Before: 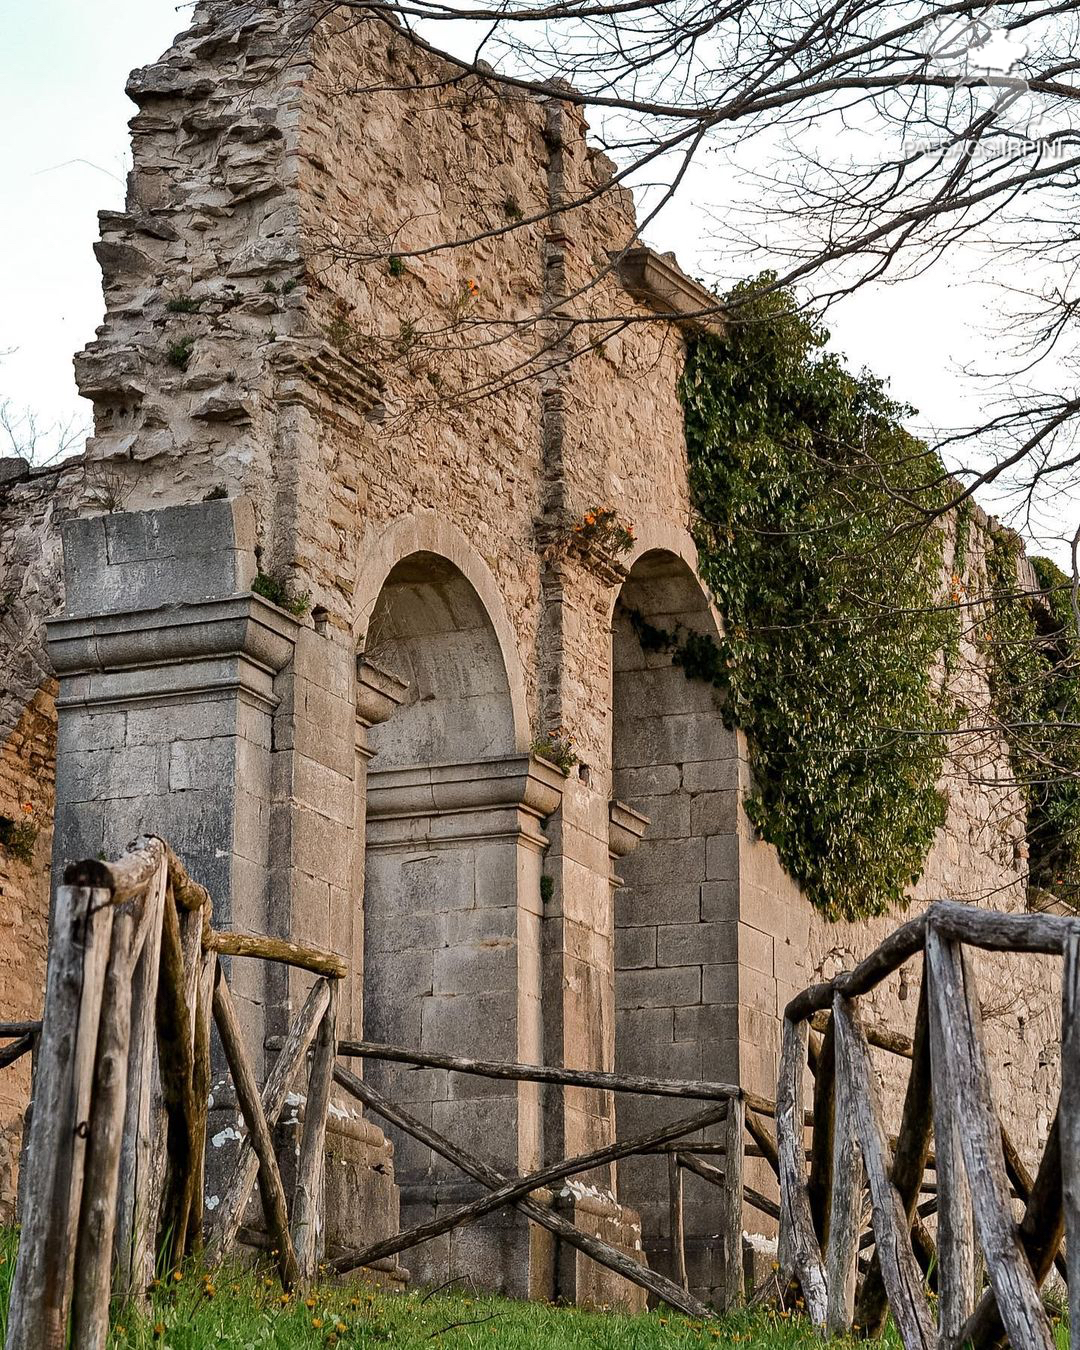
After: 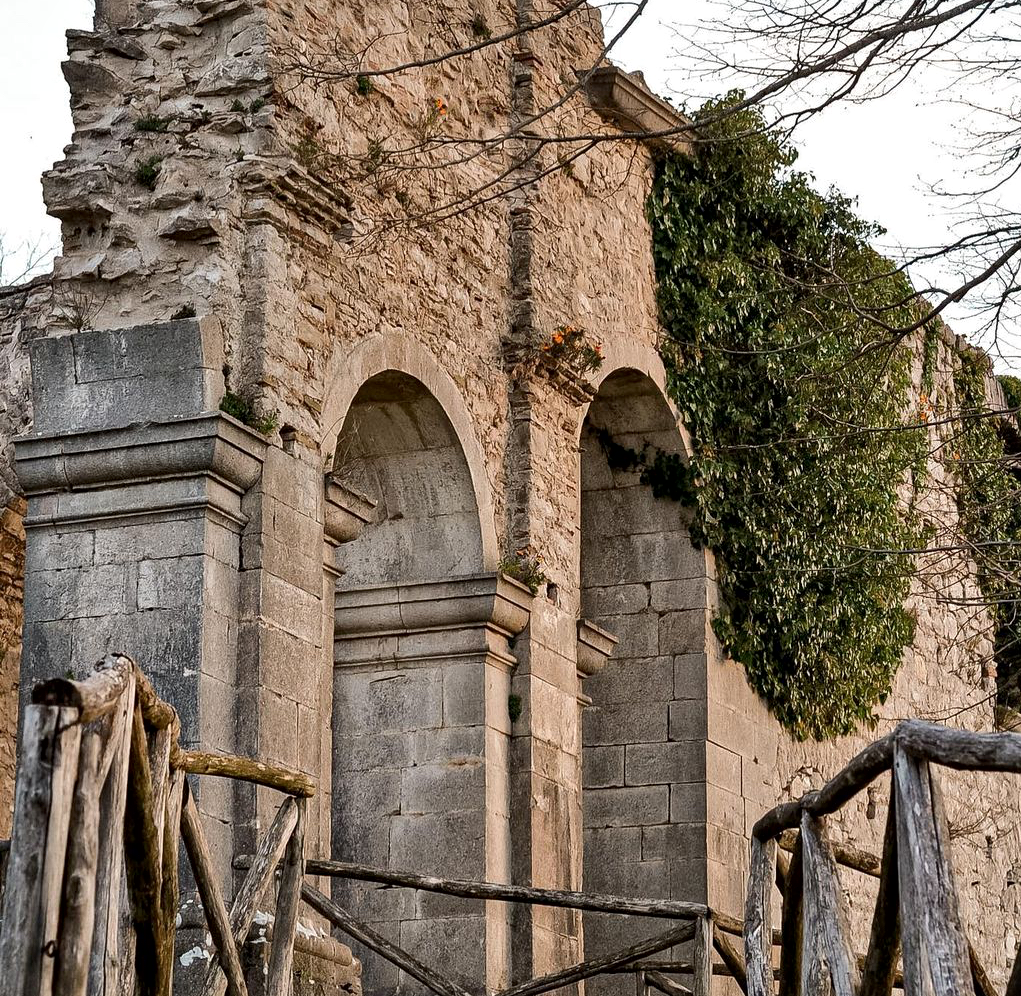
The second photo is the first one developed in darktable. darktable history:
crop and rotate: left 2.976%, top 13.413%, right 2.407%, bottom 12.78%
local contrast: mode bilateral grid, contrast 31, coarseness 25, midtone range 0.2
